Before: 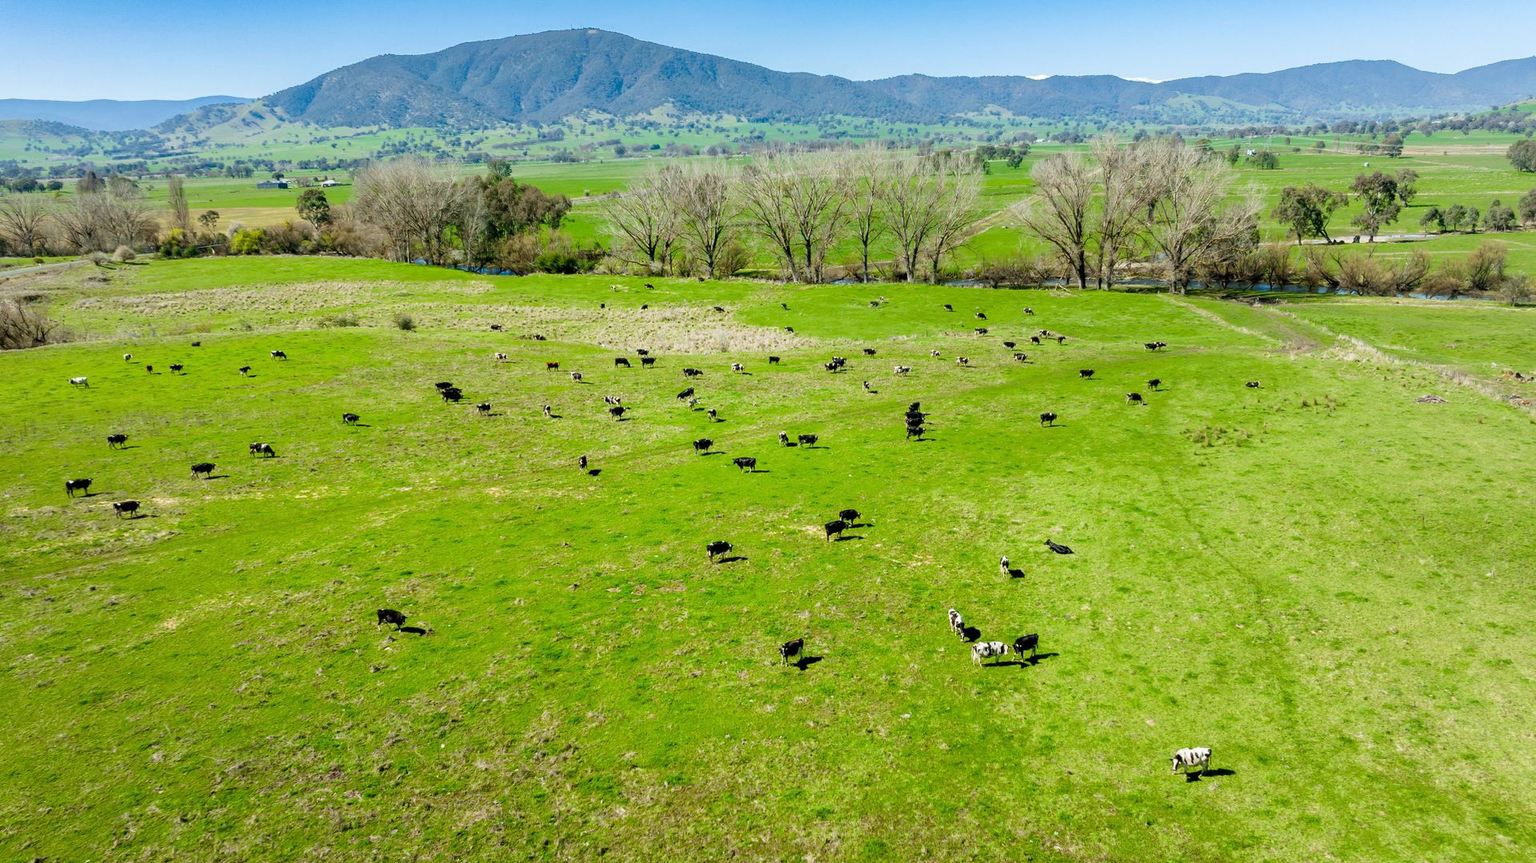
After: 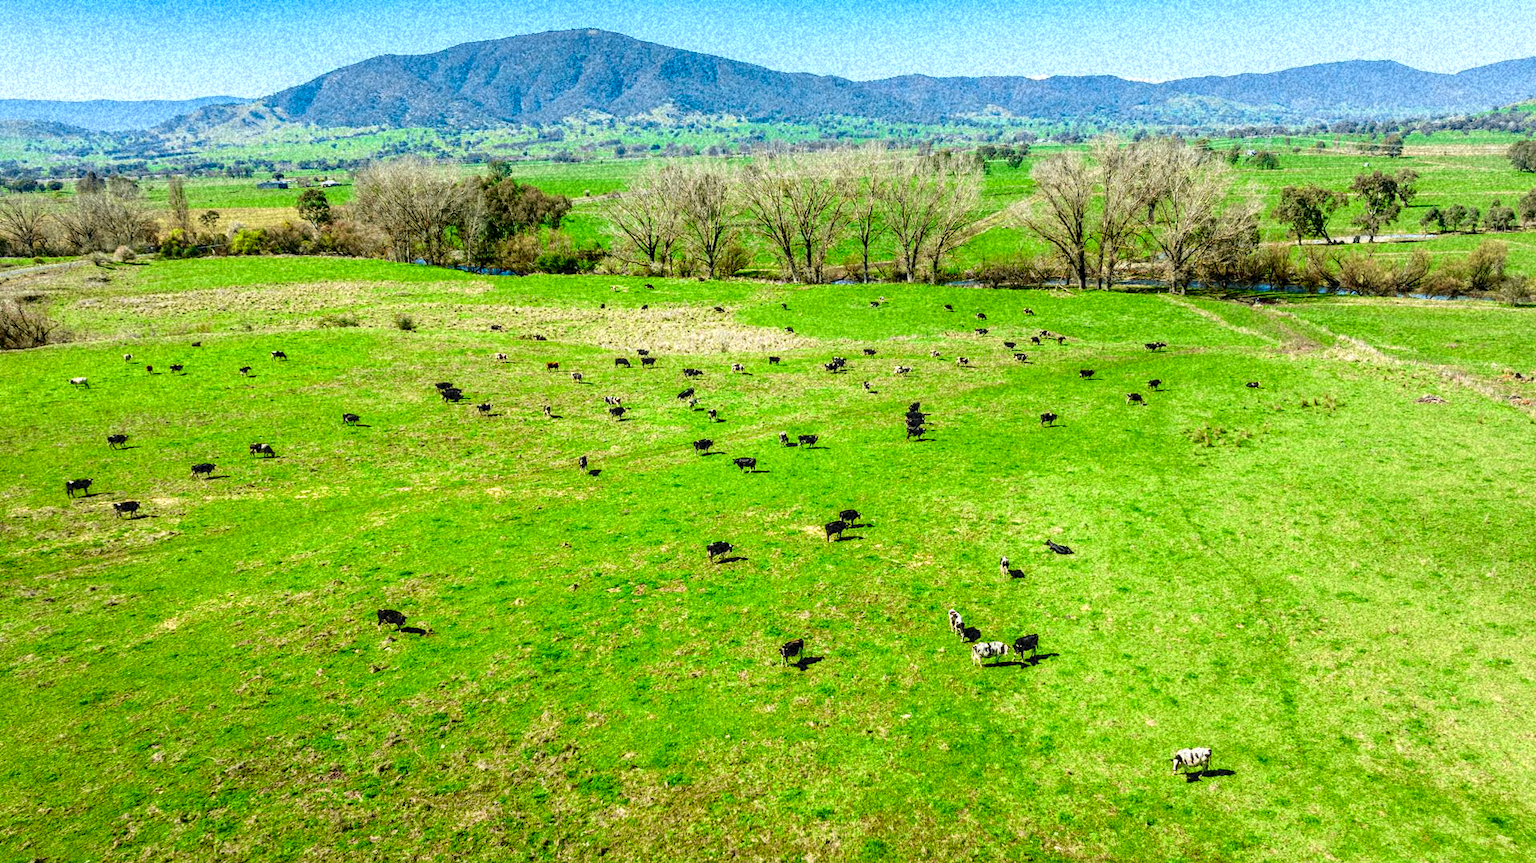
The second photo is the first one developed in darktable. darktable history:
grain: coarseness 46.9 ISO, strength 50.21%, mid-tones bias 0%
local contrast: on, module defaults
tone curve: curves: ch0 [(0.001, 0.034) (0.115, 0.093) (0.251, 0.232) (0.382, 0.397) (0.652, 0.719) (0.802, 0.876) (1, 0.998)]; ch1 [(0, 0) (0.384, 0.324) (0.472, 0.466) (0.504, 0.5) (0.517, 0.533) (0.547, 0.564) (0.582, 0.628) (0.657, 0.727) (1, 1)]; ch2 [(0, 0) (0.278, 0.232) (0.5, 0.5) (0.531, 0.552) (0.61, 0.653) (1, 1)], color space Lab, independent channels, preserve colors none
rgb levels: preserve colors max RGB
